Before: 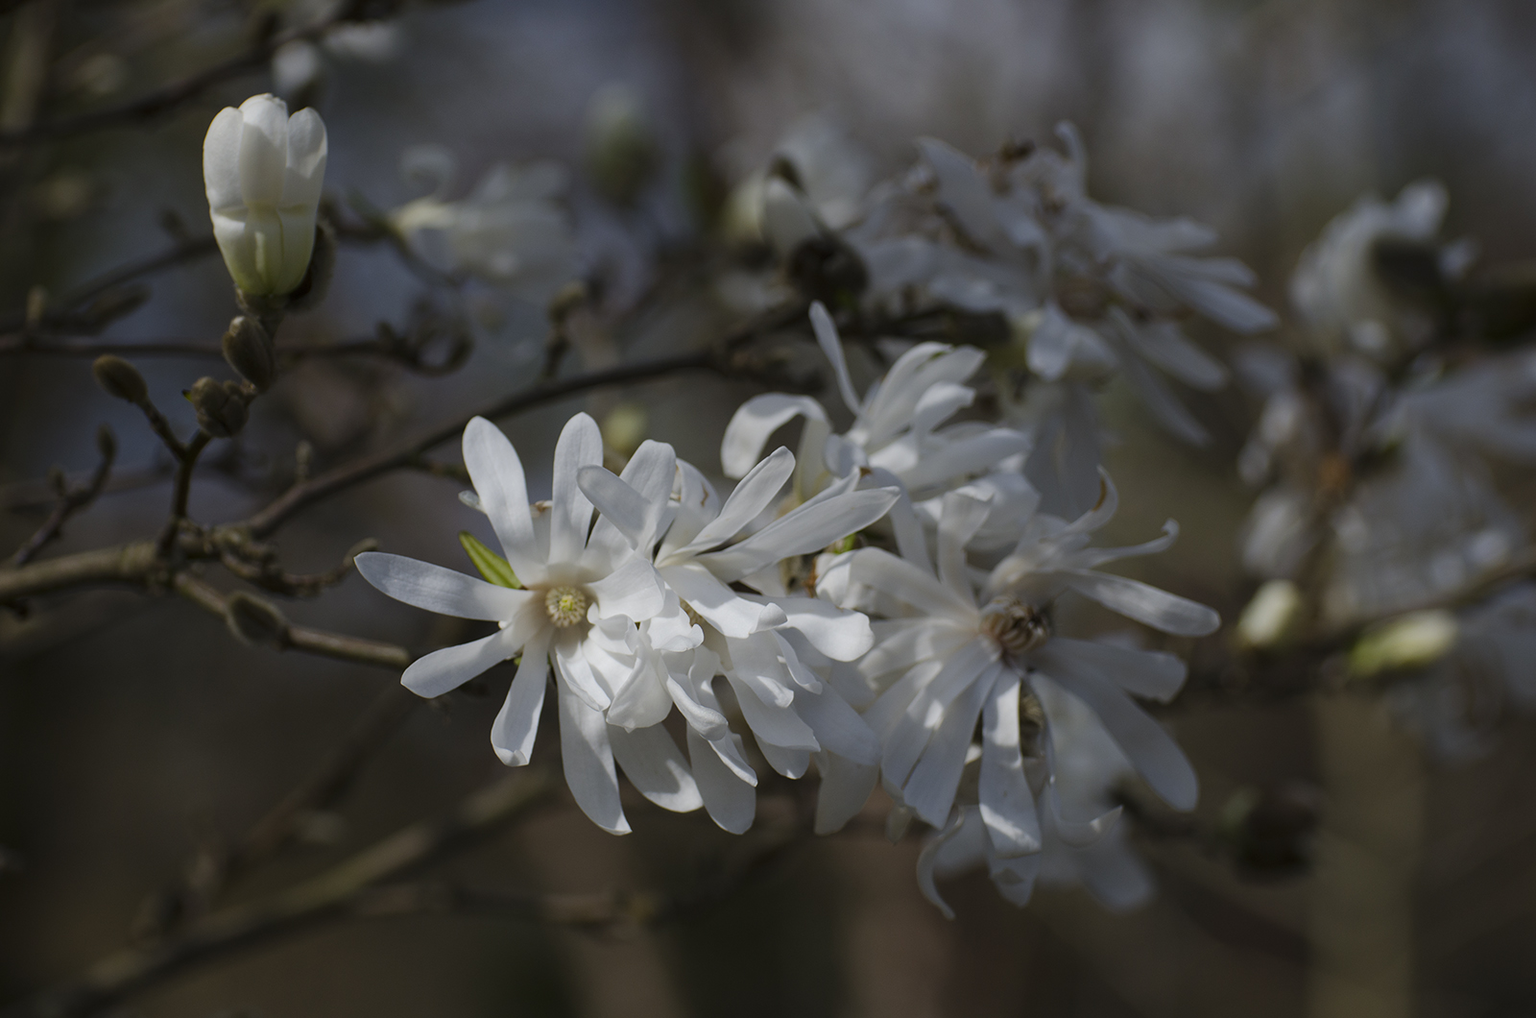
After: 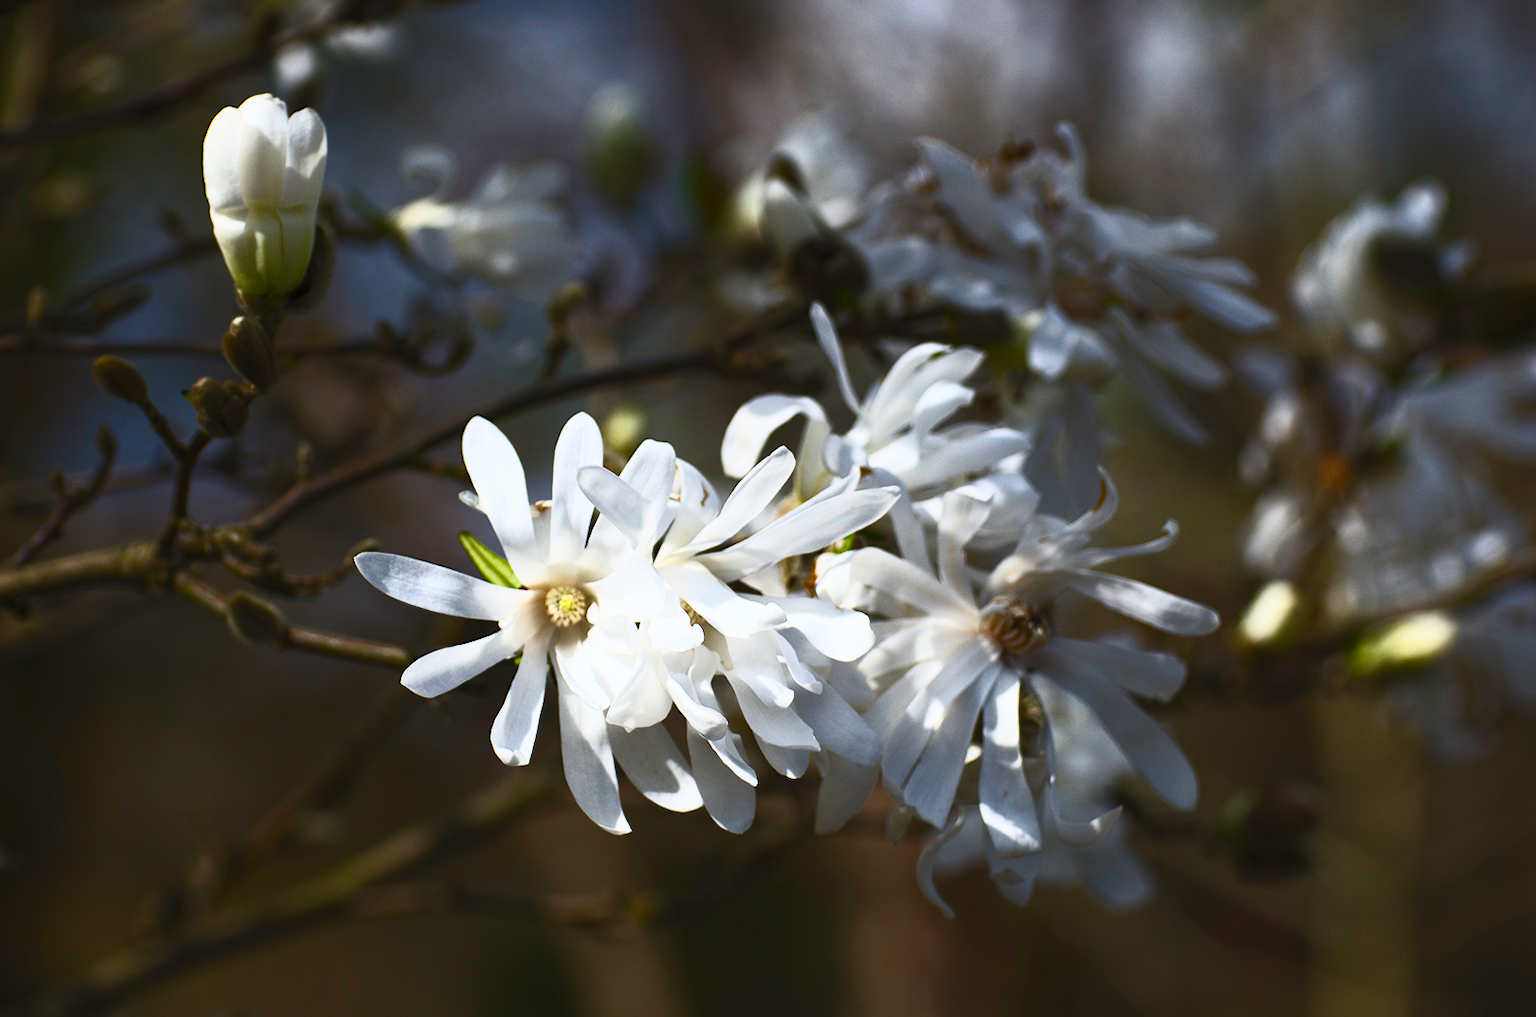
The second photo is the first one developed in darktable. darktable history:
contrast brightness saturation: contrast 0.837, brightness 0.61, saturation 0.609
